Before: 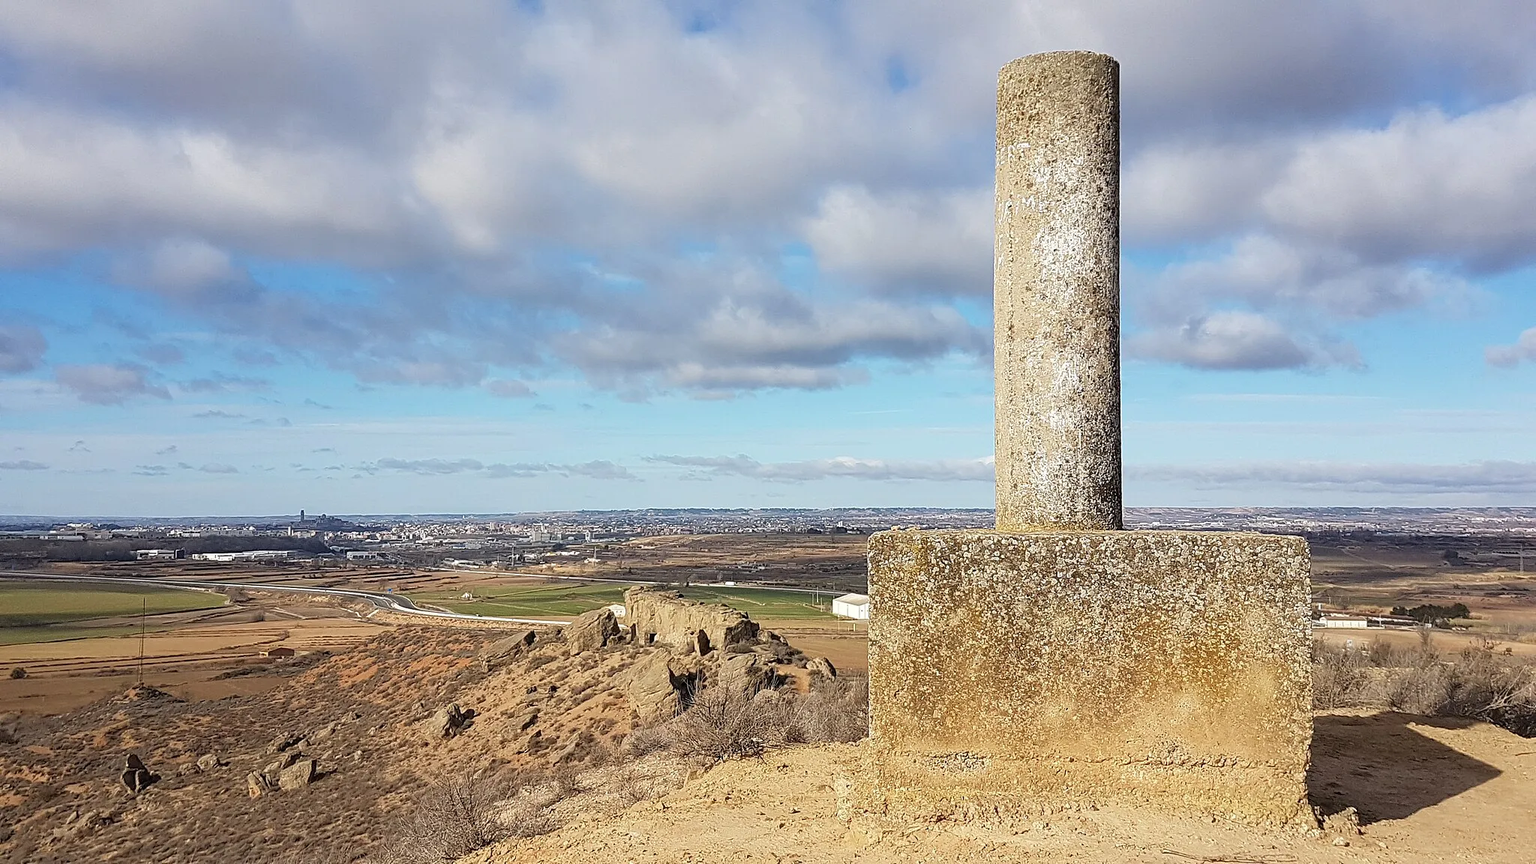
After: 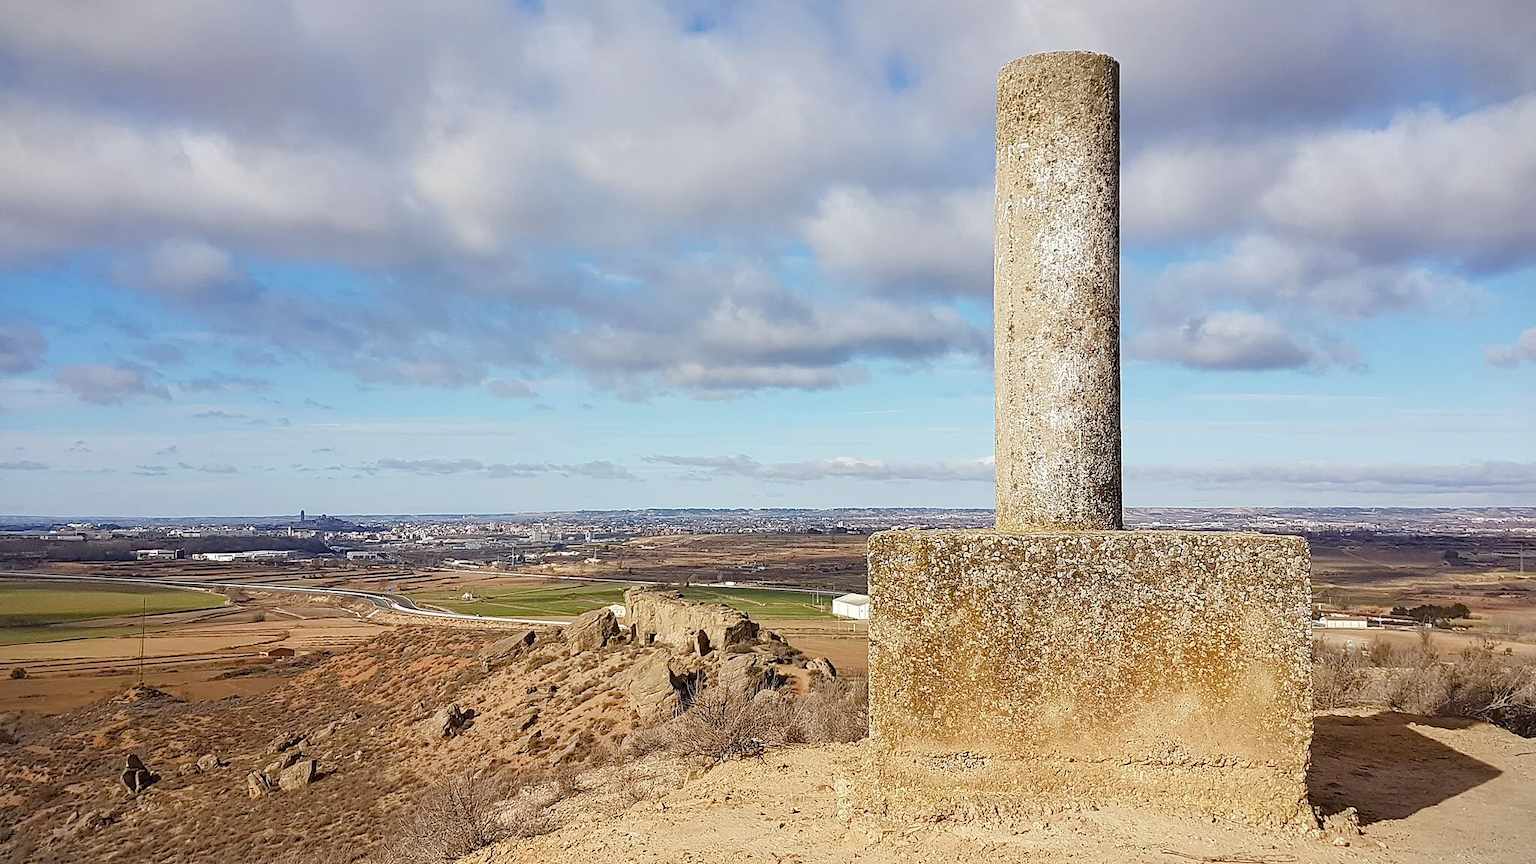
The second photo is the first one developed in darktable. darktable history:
color balance rgb: power › chroma 0.316%, power › hue 23.62°, perceptual saturation grading › global saturation 20%, perceptual saturation grading › highlights -49.043%, perceptual saturation grading › shadows 26.025%, perceptual brilliance grading › global brilliance 2.741%, perceptual brilliance grading › highlights -3.214%, perceptual brilliance grading › shadows 3.19%, global vibrance 20%
vignetting: fall-off start 97.13%, width/height ratio 1.183
